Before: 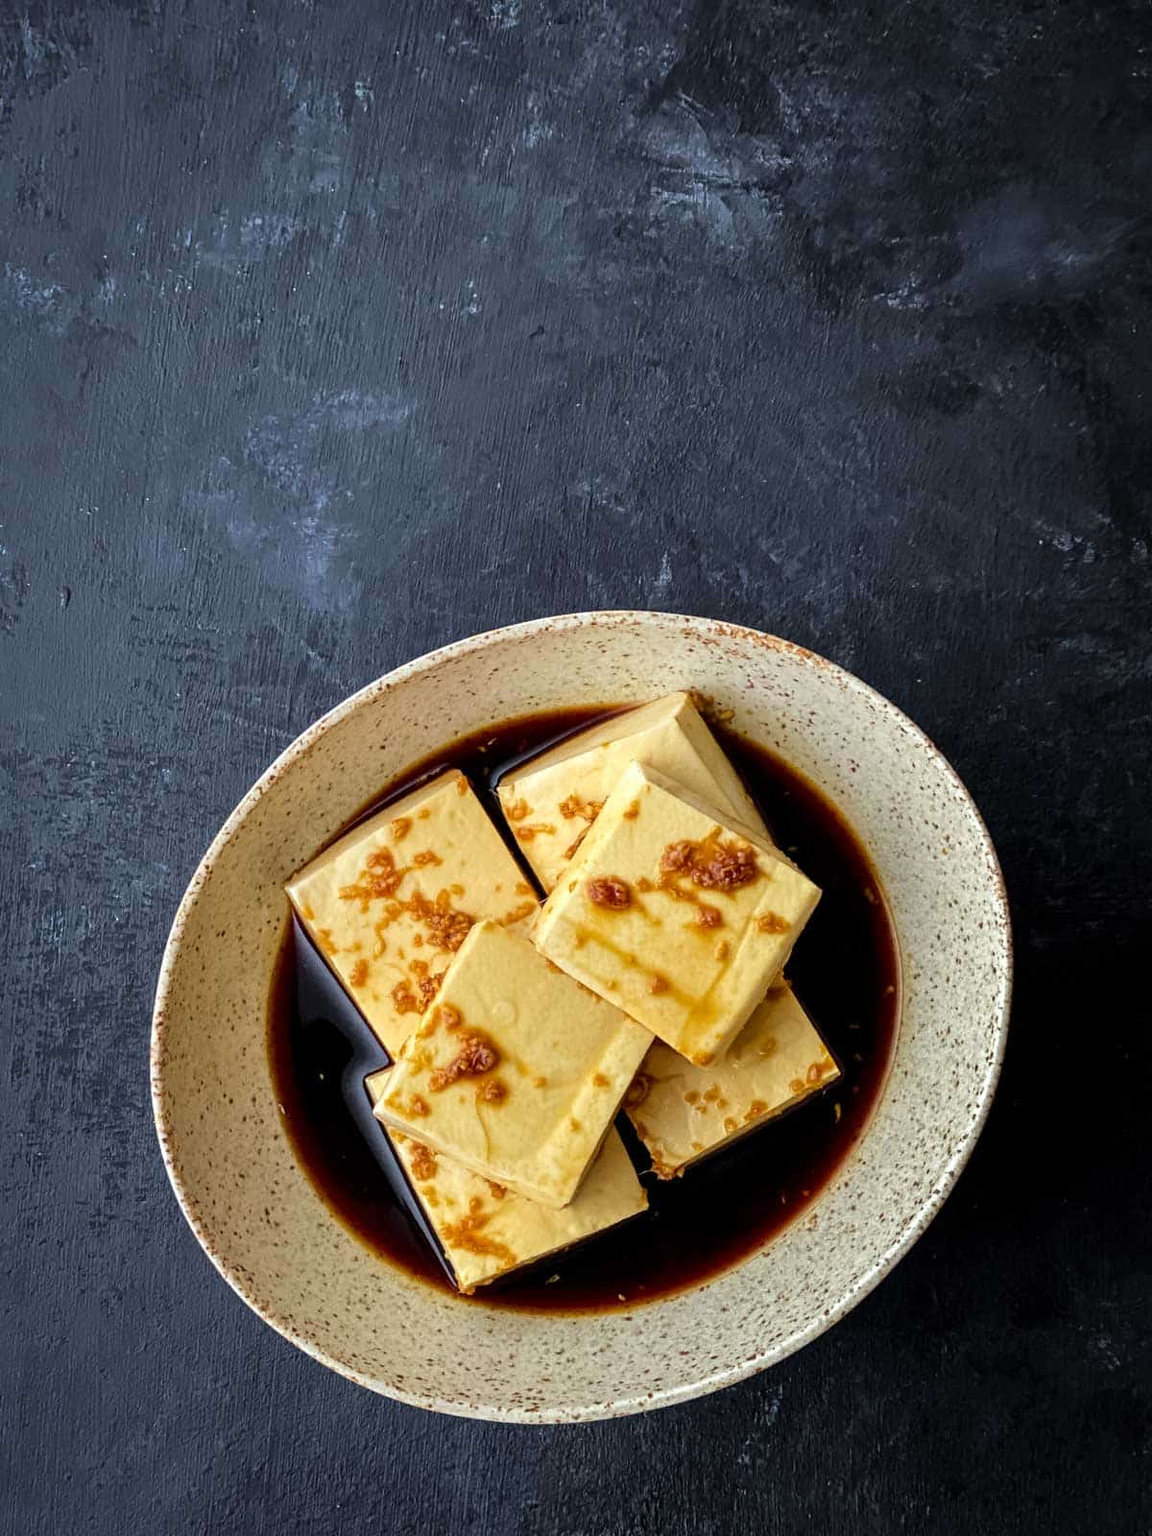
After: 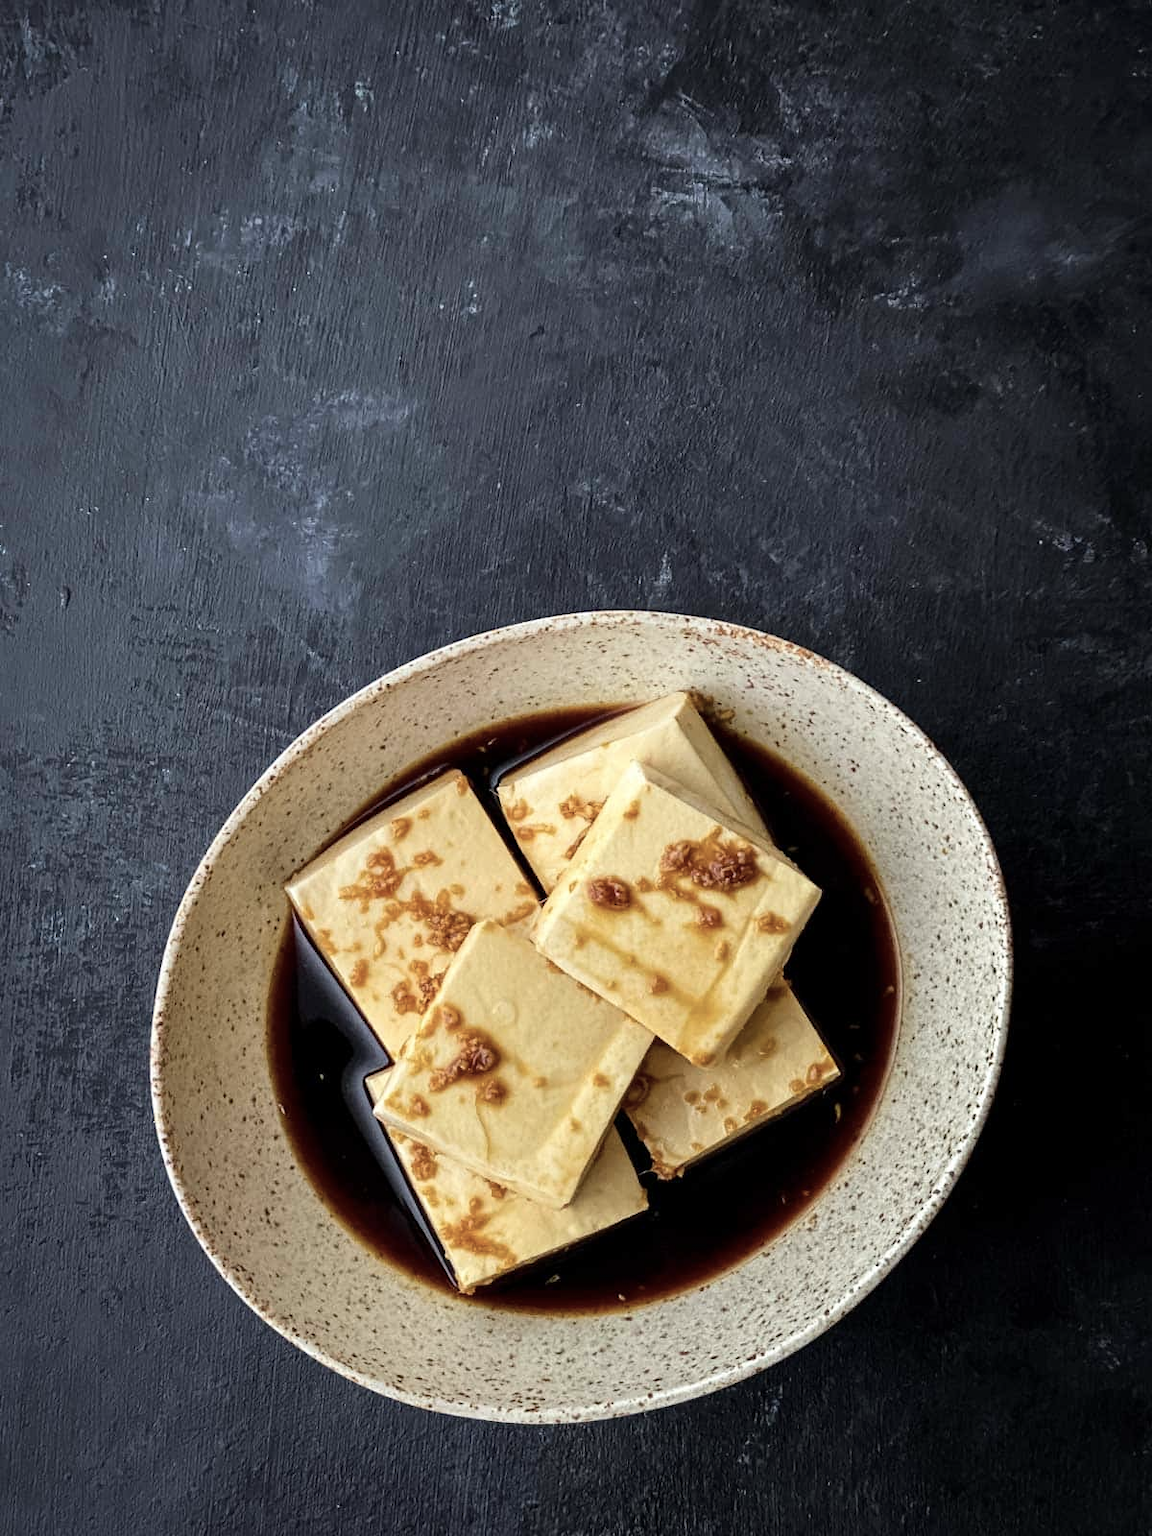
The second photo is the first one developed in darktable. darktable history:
contrast brightness saturation: contrast 0.103, saturation -0.292
